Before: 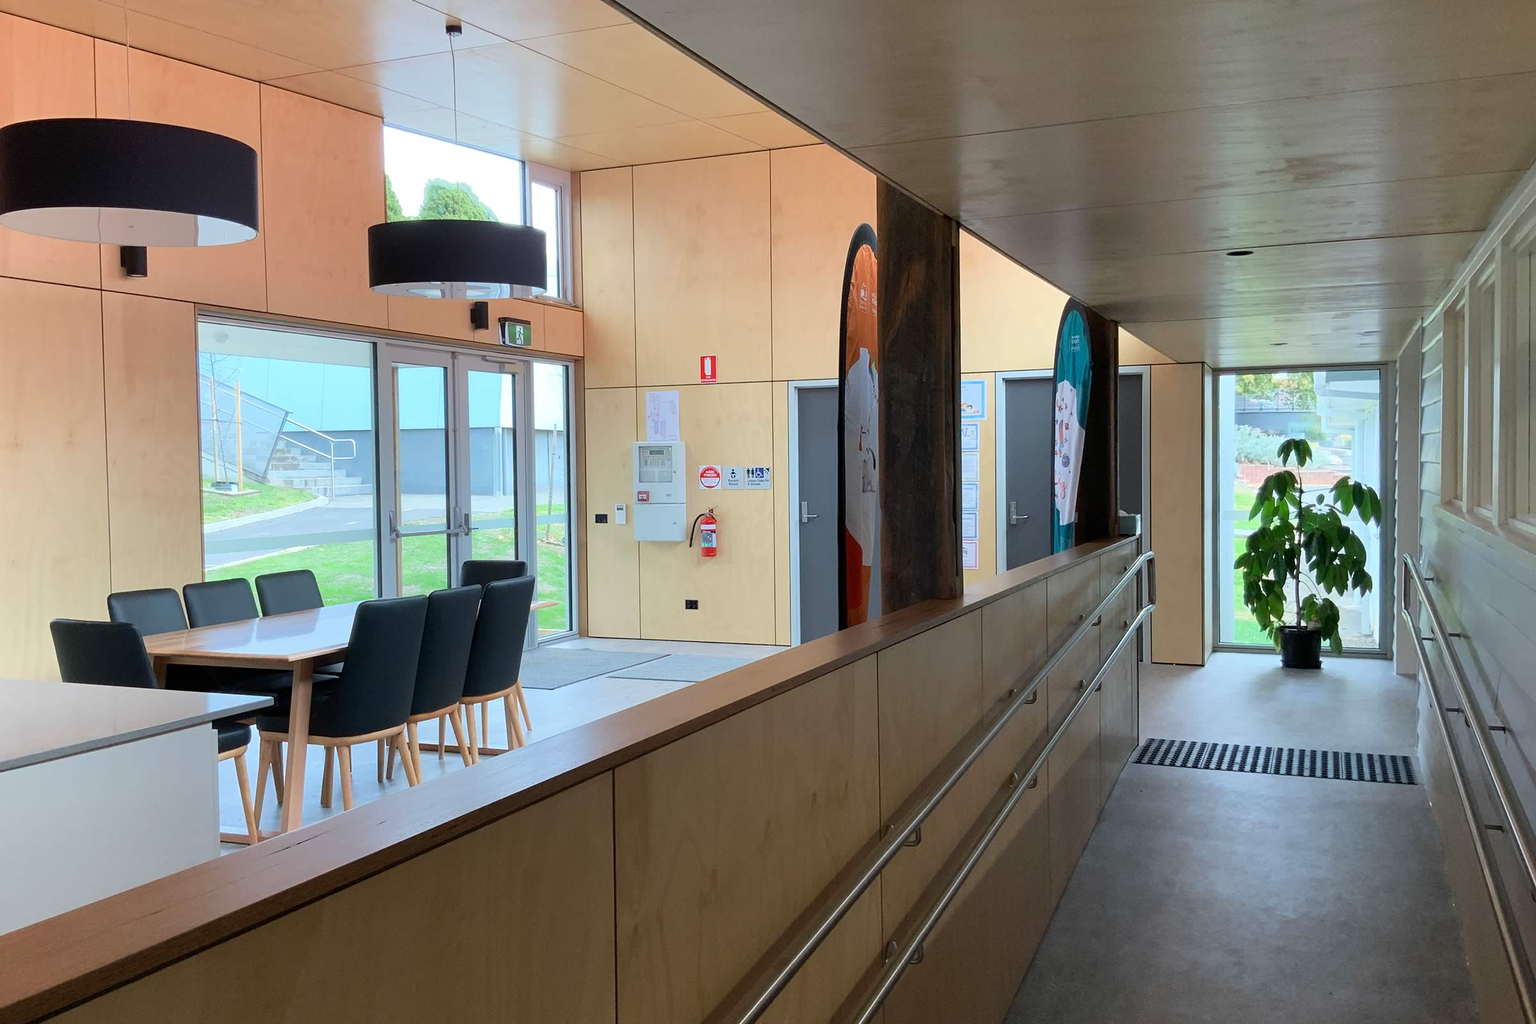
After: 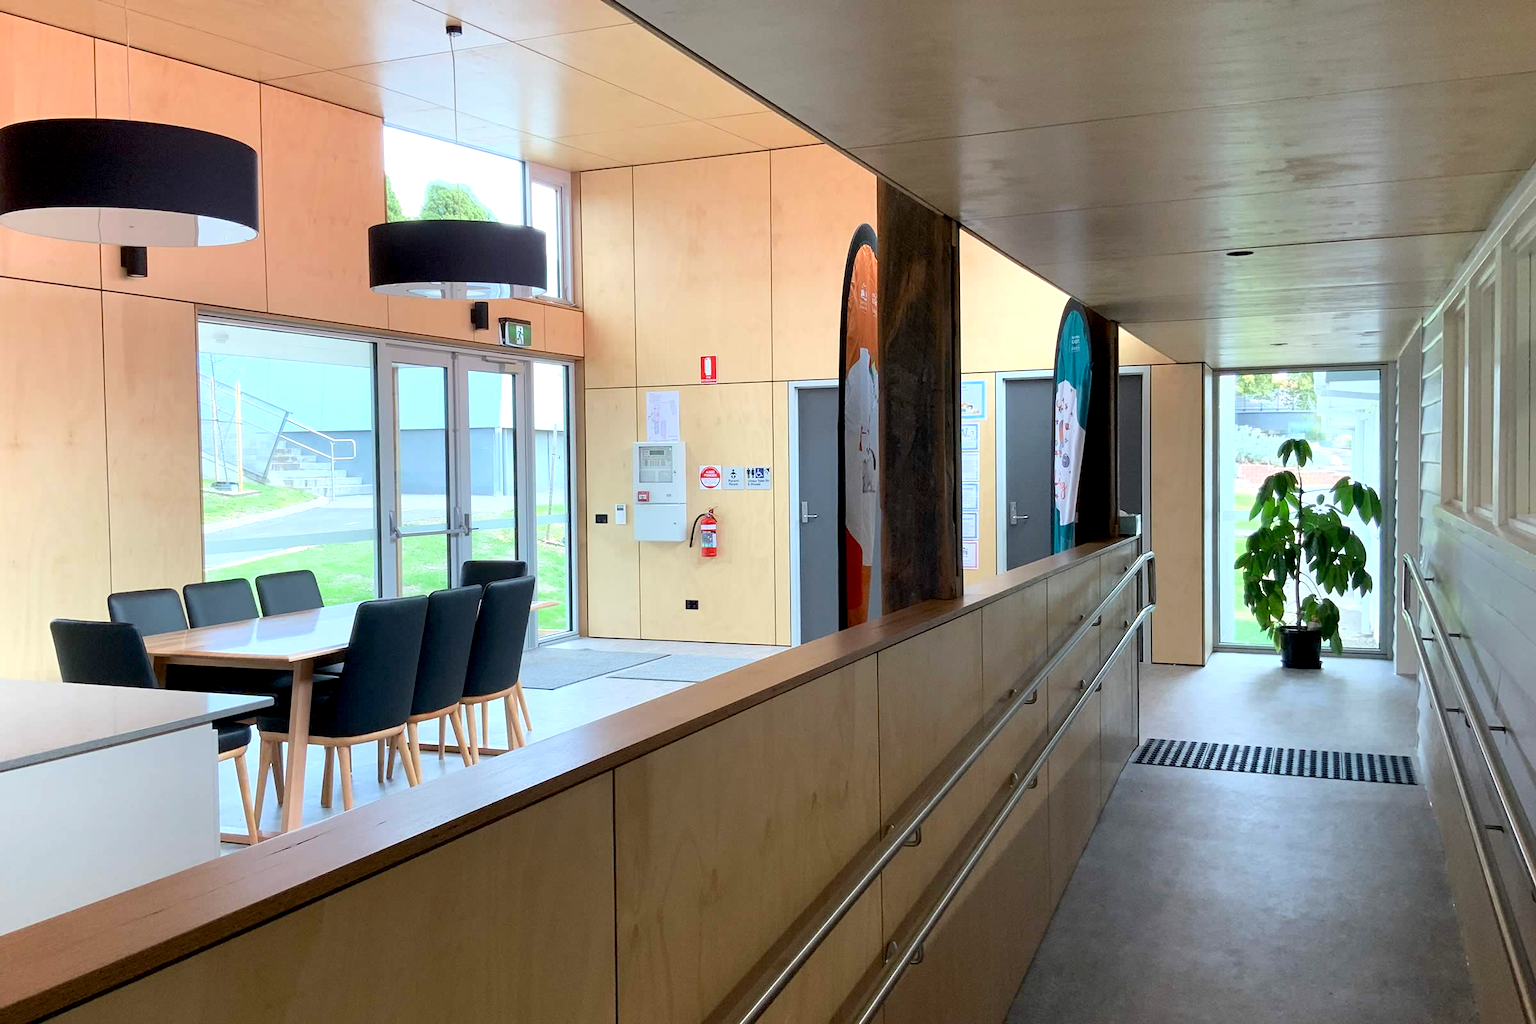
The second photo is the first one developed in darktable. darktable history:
exposure: black level correction 0.005, exposure 0.409 EV, compensate highlight preservation false
